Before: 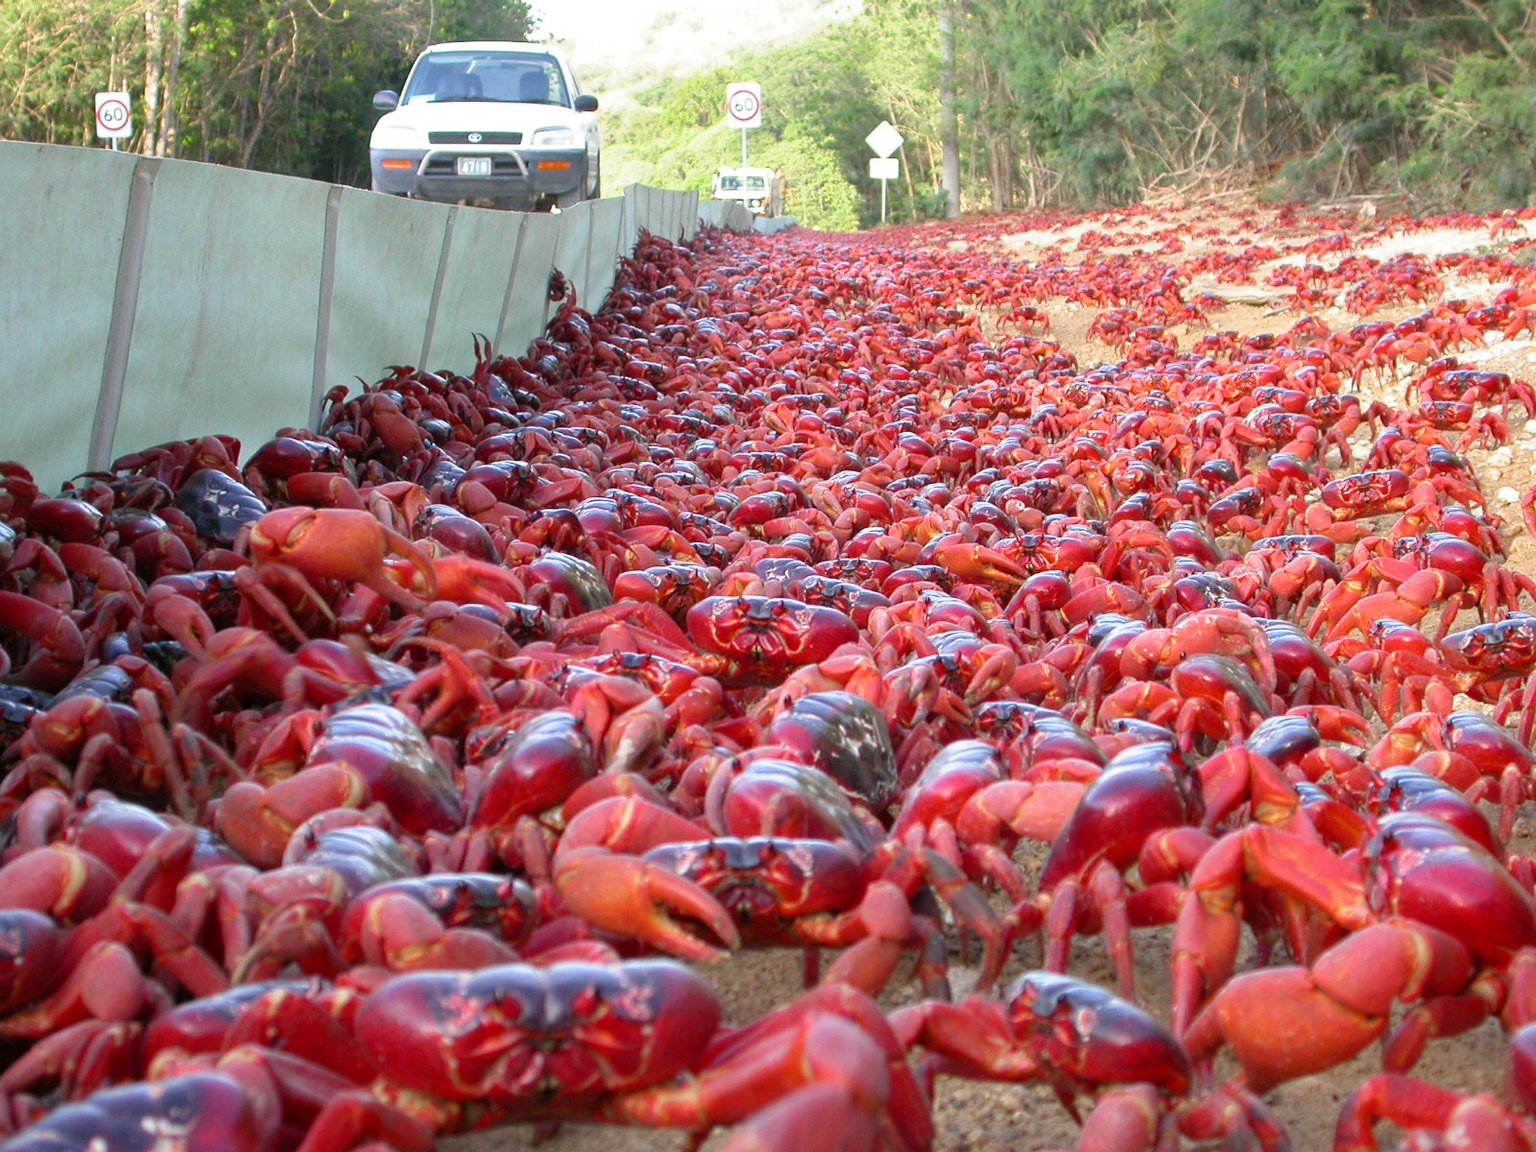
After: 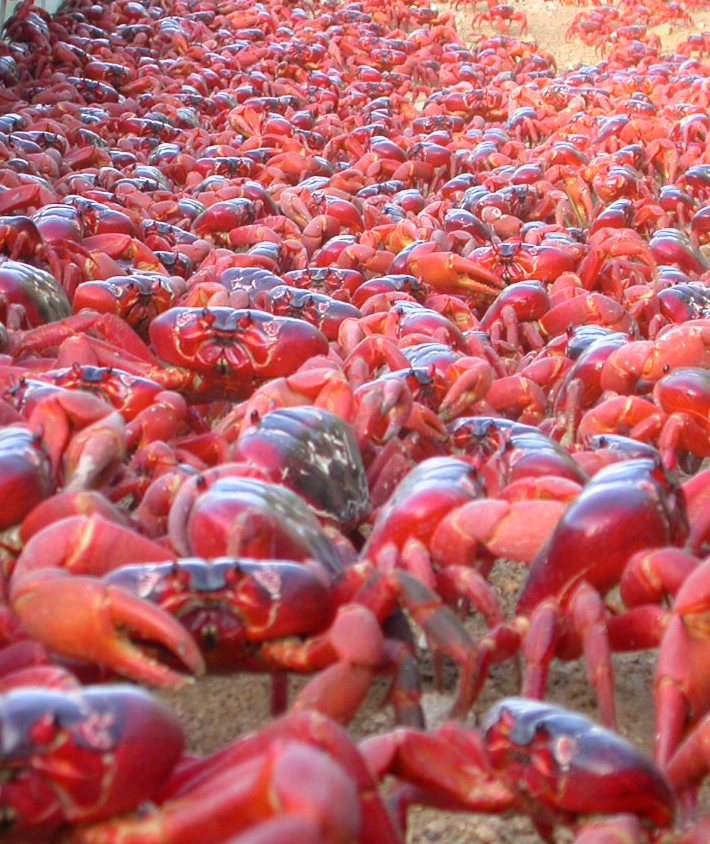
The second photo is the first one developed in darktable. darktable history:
crop: left 35.432%, top 26.233%, right 20.145%, bottom 3.432%
bloom: on, module defaults
